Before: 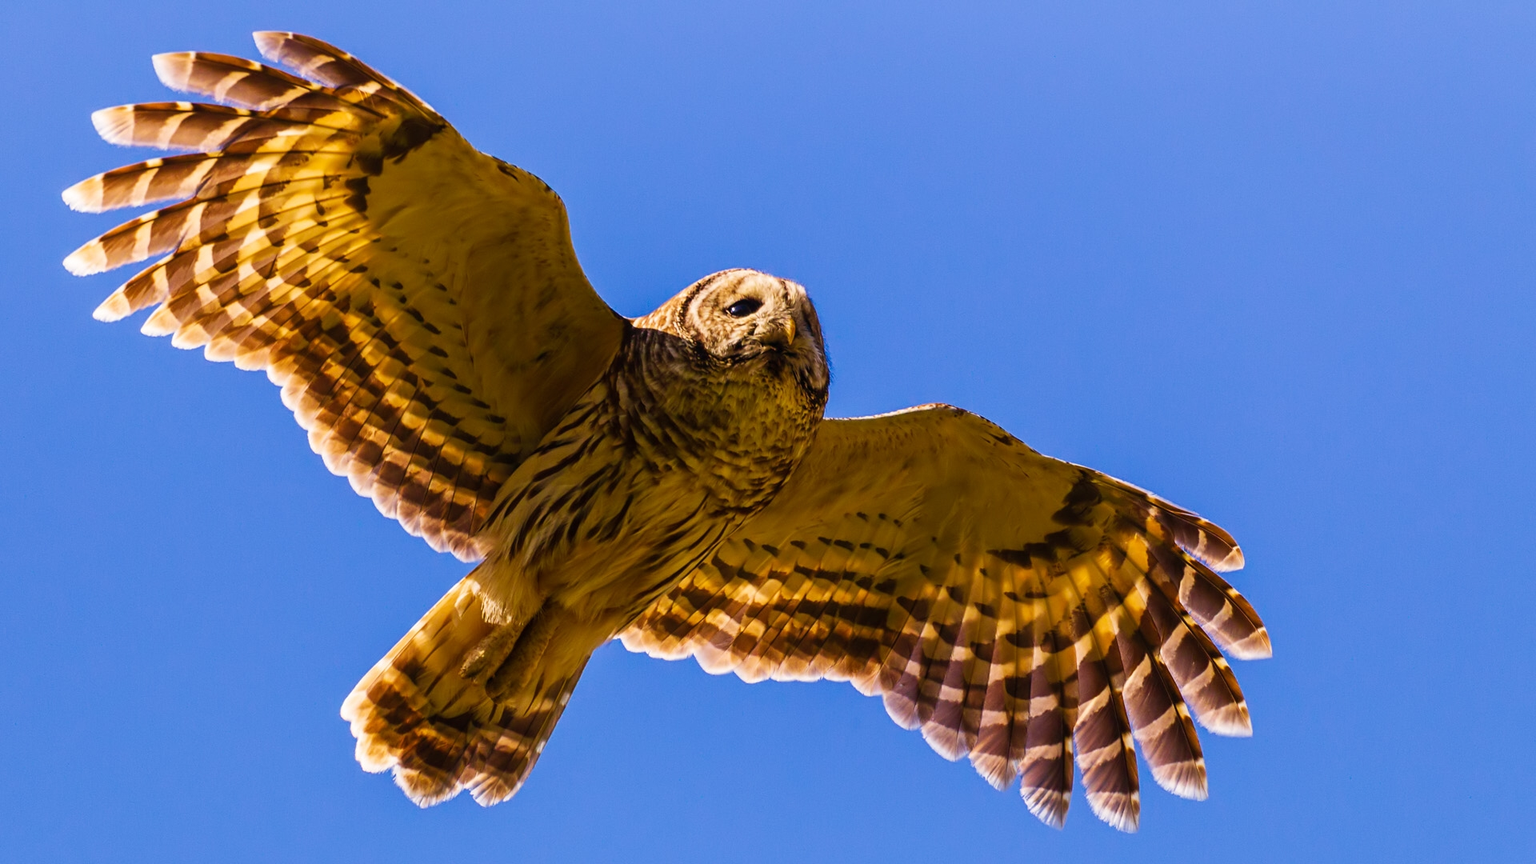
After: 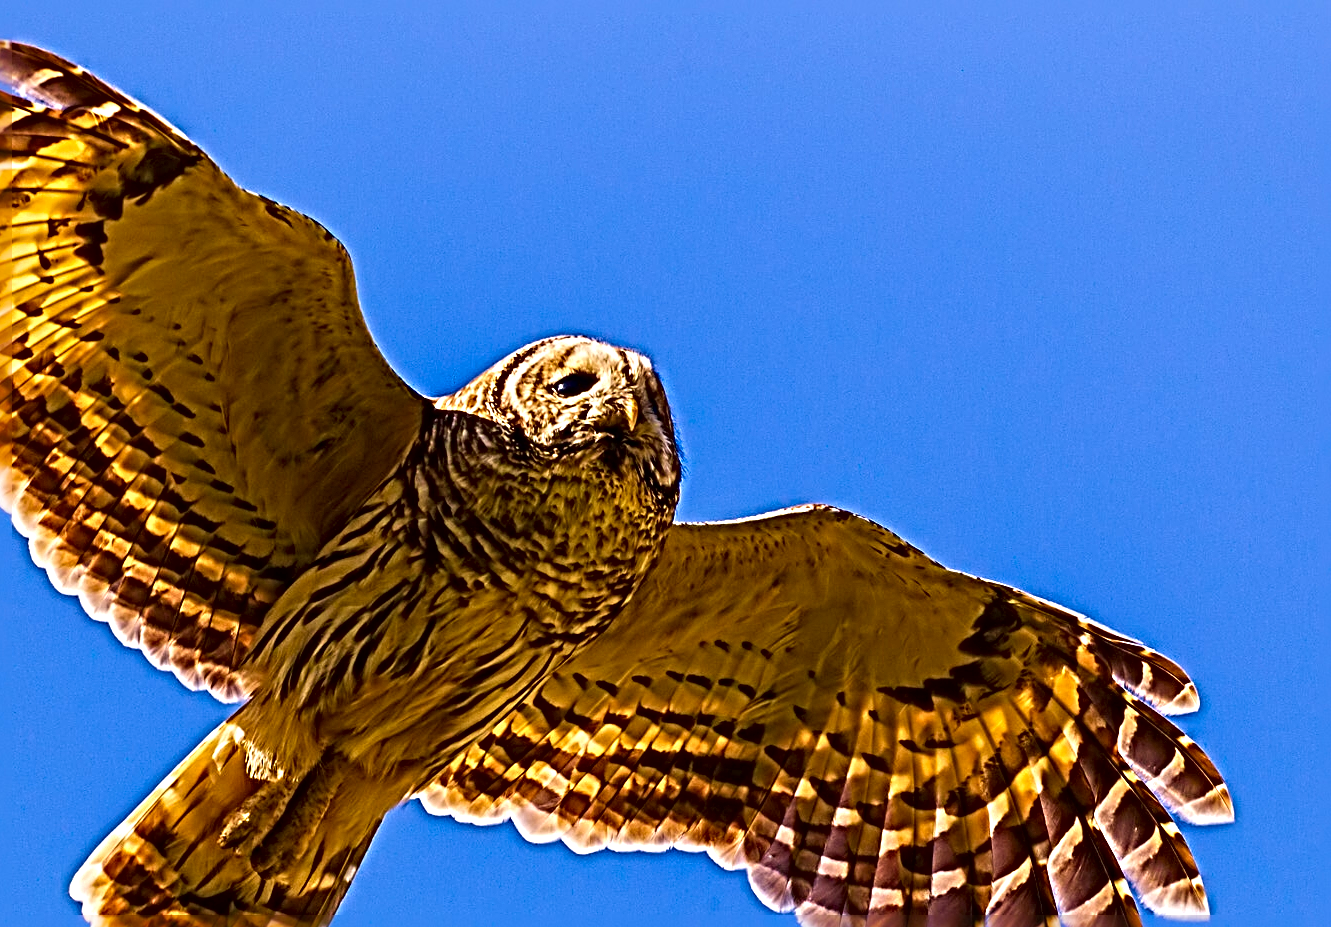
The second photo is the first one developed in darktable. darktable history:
contrast brightness saturation: saturation 0.182
crop: left 18.563%, right 12.084%, bottom 14.099%
exposure: black level correction 0.001, compensate highlight preservation false
sharpen: radius 6.266, amount 1.799, threshold 0.123
